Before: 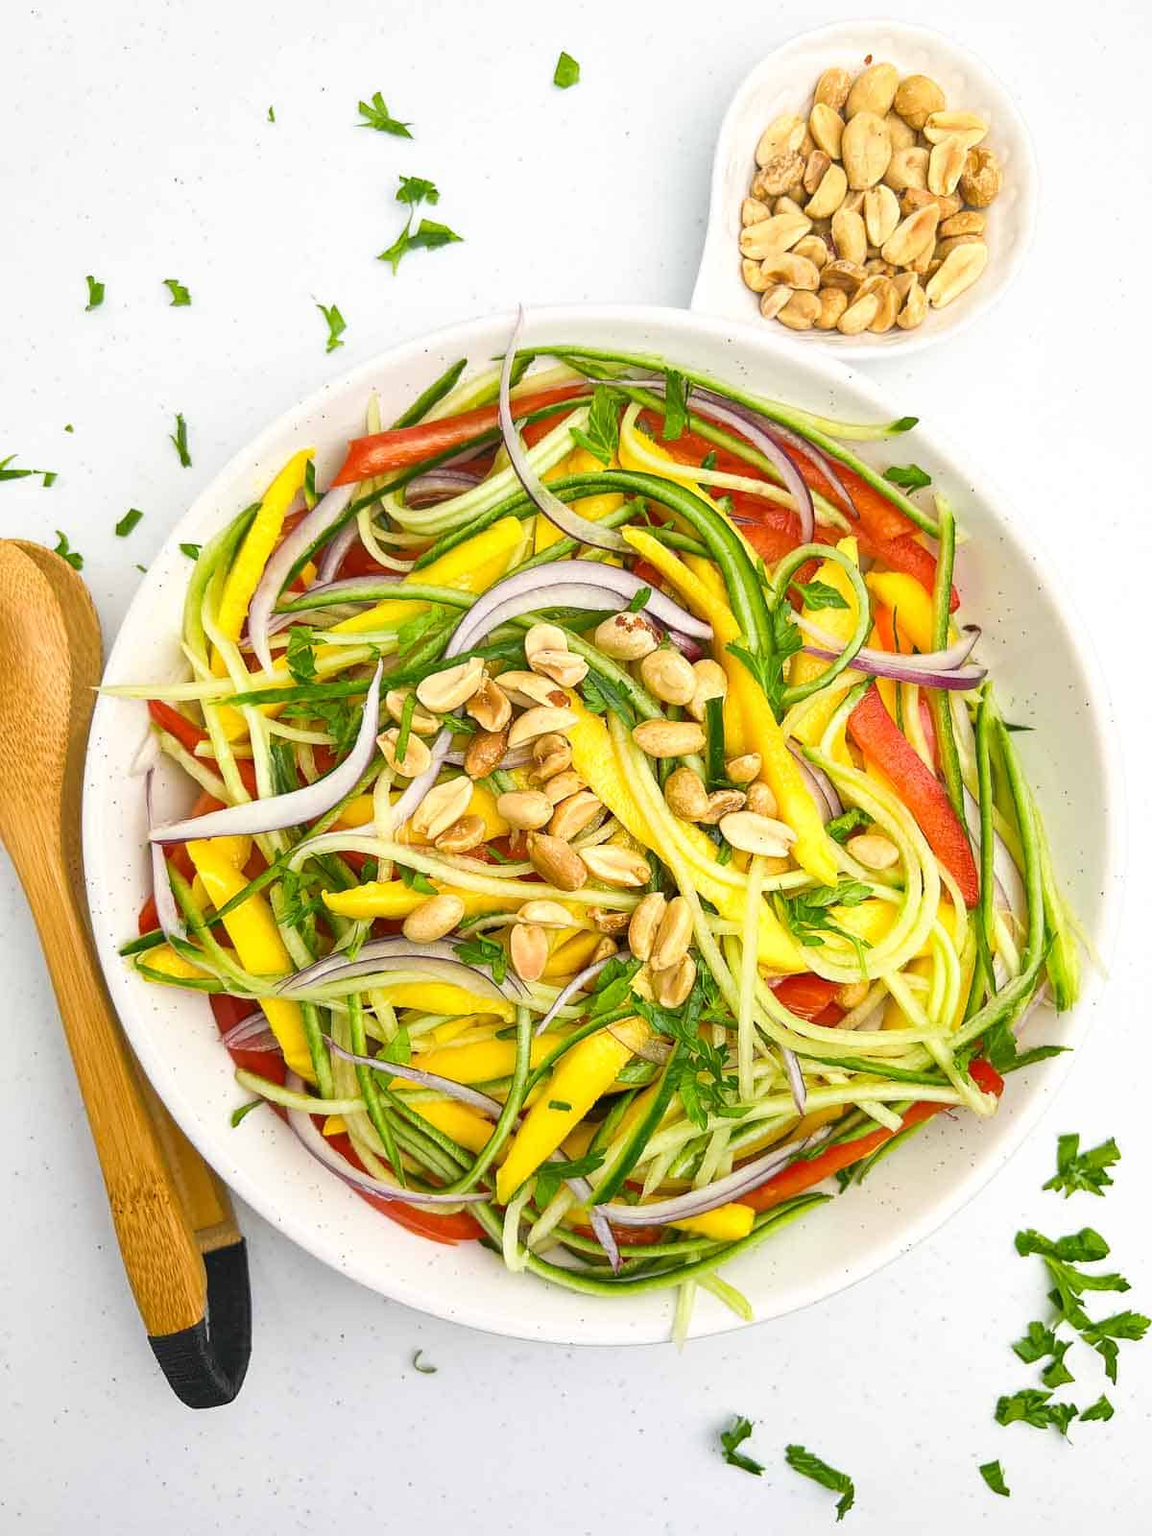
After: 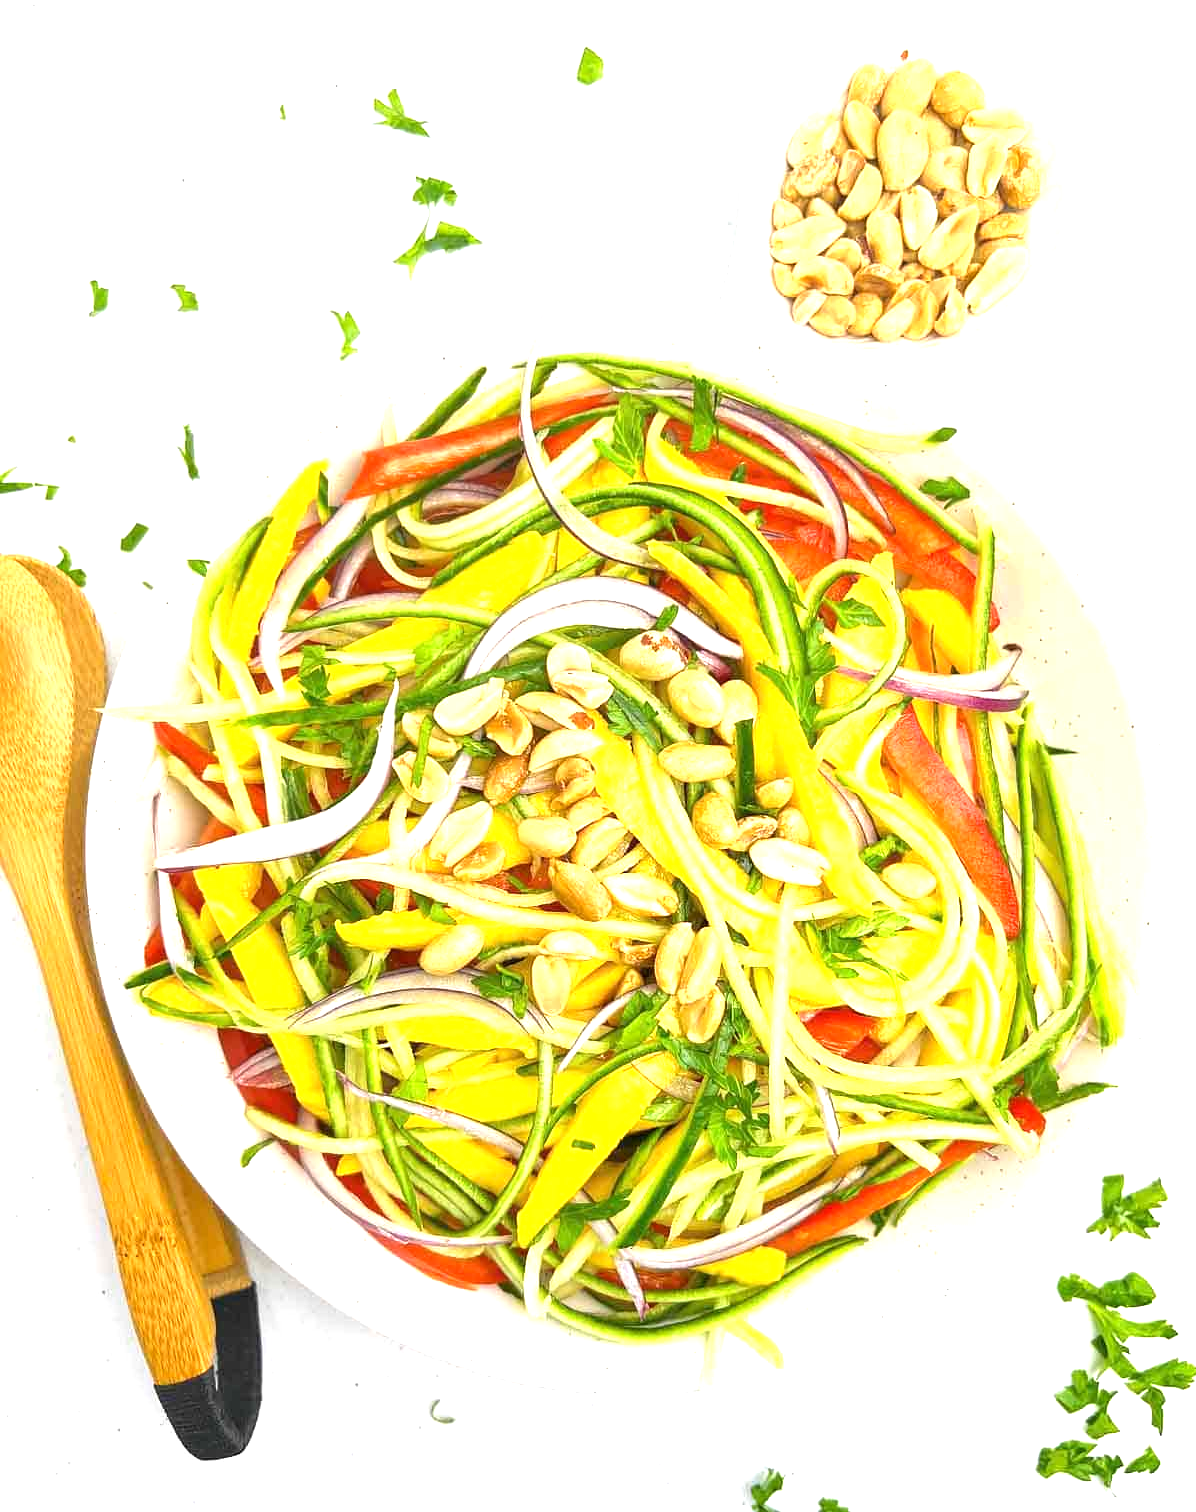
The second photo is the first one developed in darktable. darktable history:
crop: top 0.448%, right 0.264%, bottom 5.045%
exposure: exposure 0.95 EV, compensate highlight preservation false
